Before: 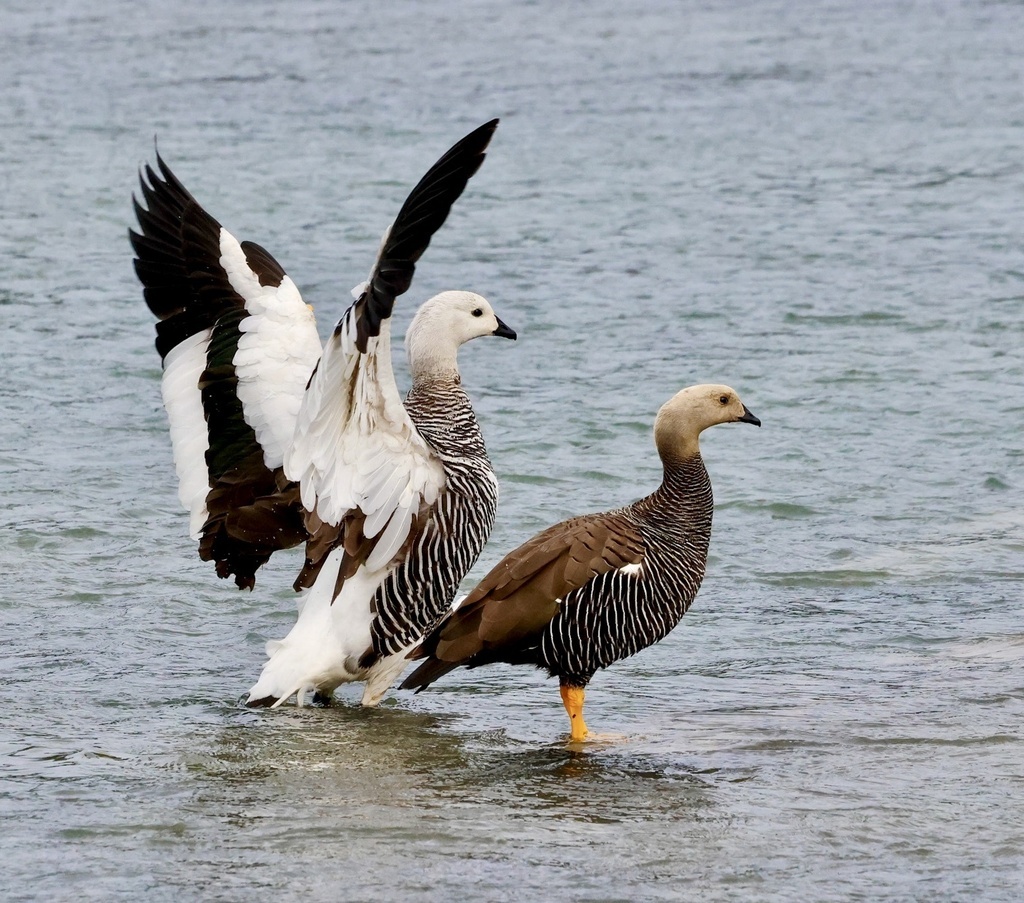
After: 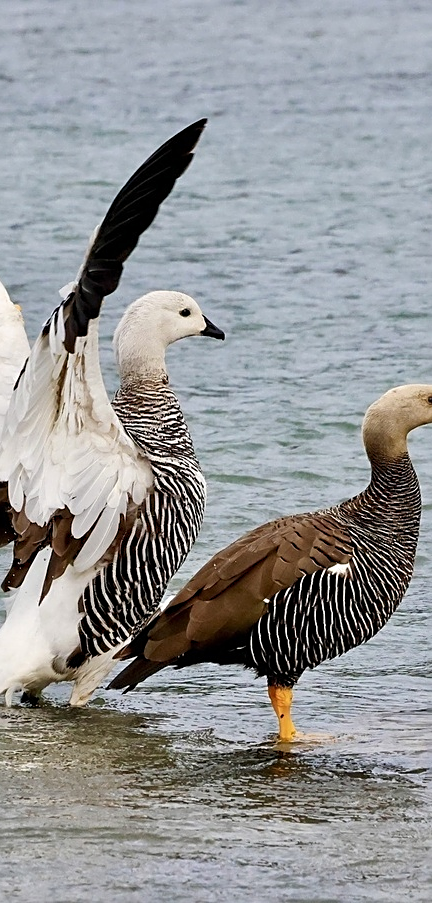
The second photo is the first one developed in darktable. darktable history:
crop: left 28.595%, right 29.161%
sharpen: on, module defaults
levels: black 3.87%
